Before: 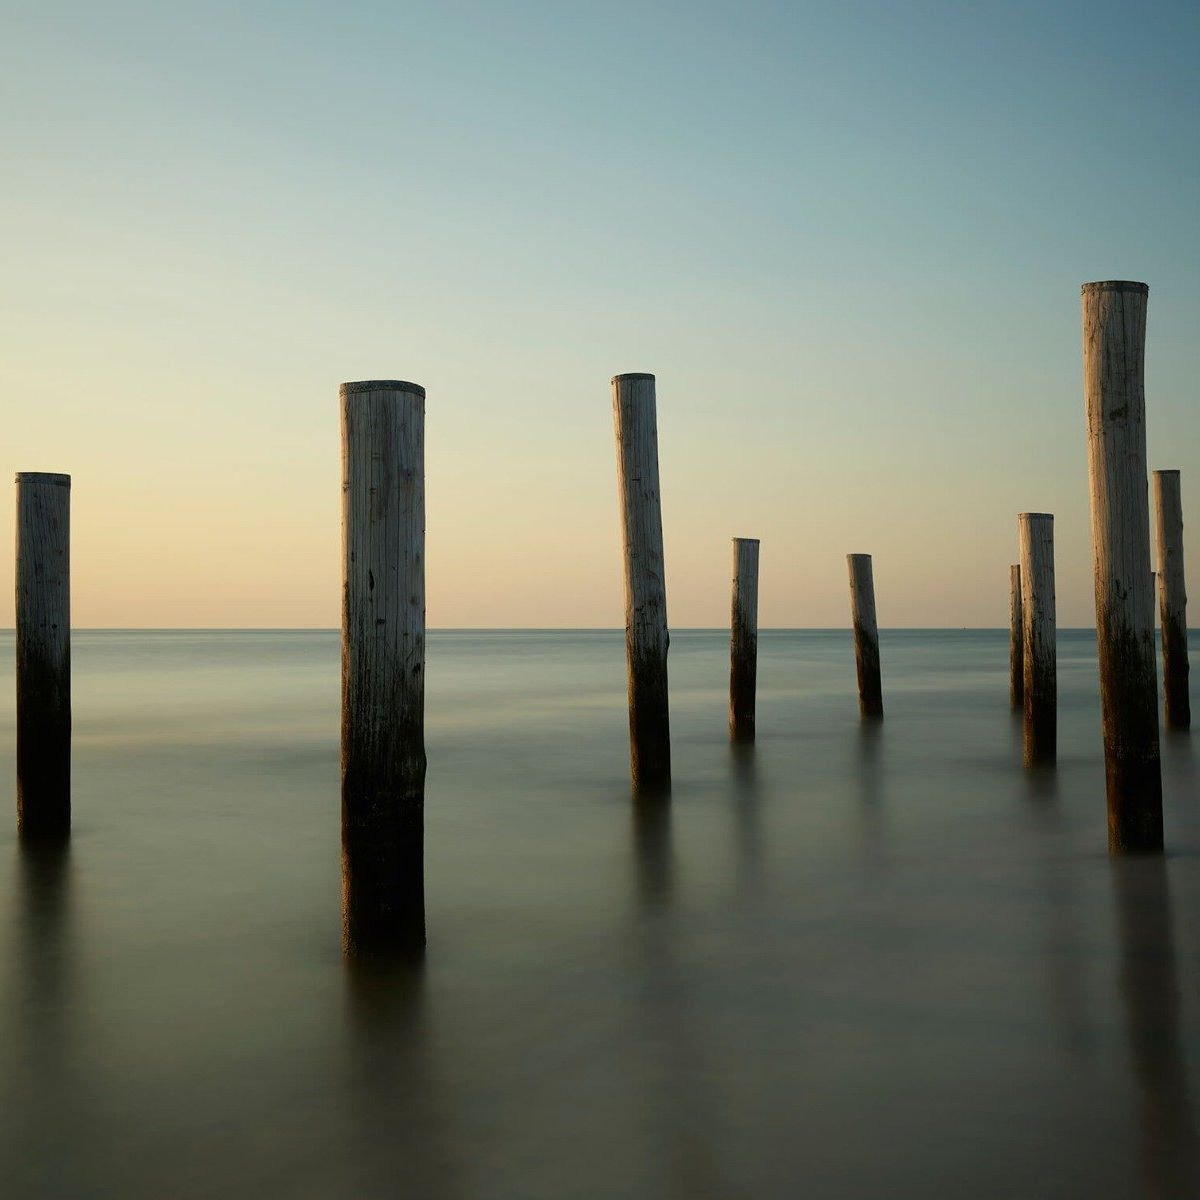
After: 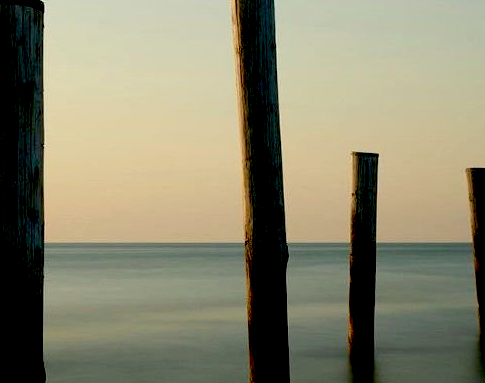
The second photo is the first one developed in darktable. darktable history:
crop: left 31.751%, top 32.172%, right 27.8%, bottom 35.83%
exposure: black level correction 0.047, exposure 0.013 EV, compensate highlight preservation false
